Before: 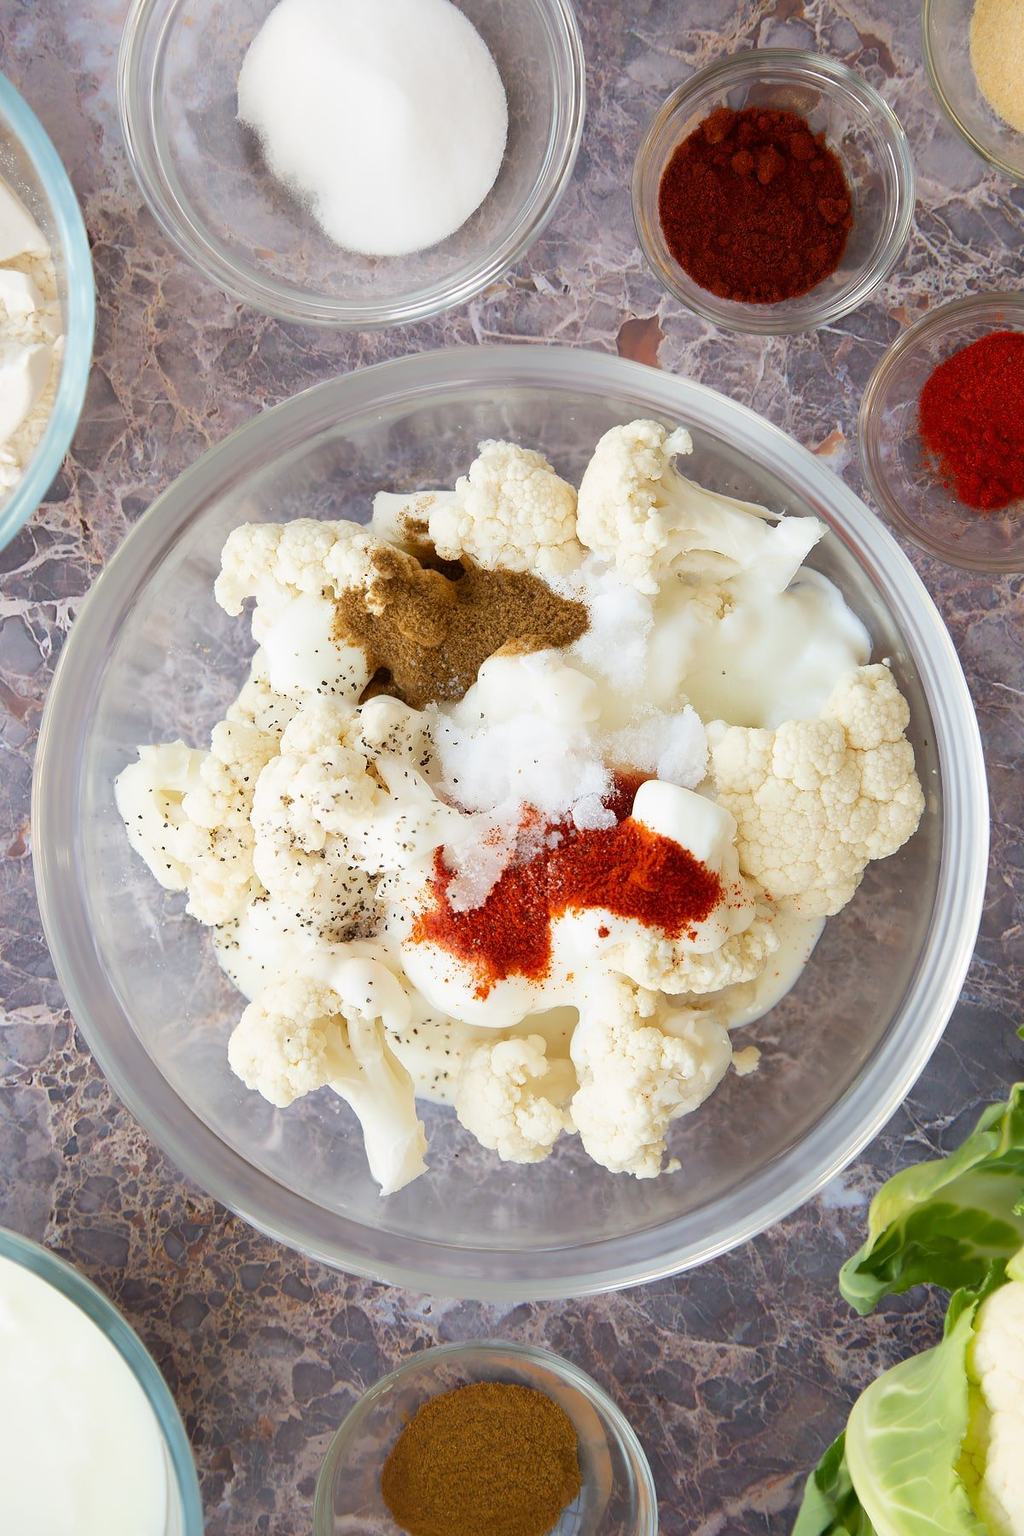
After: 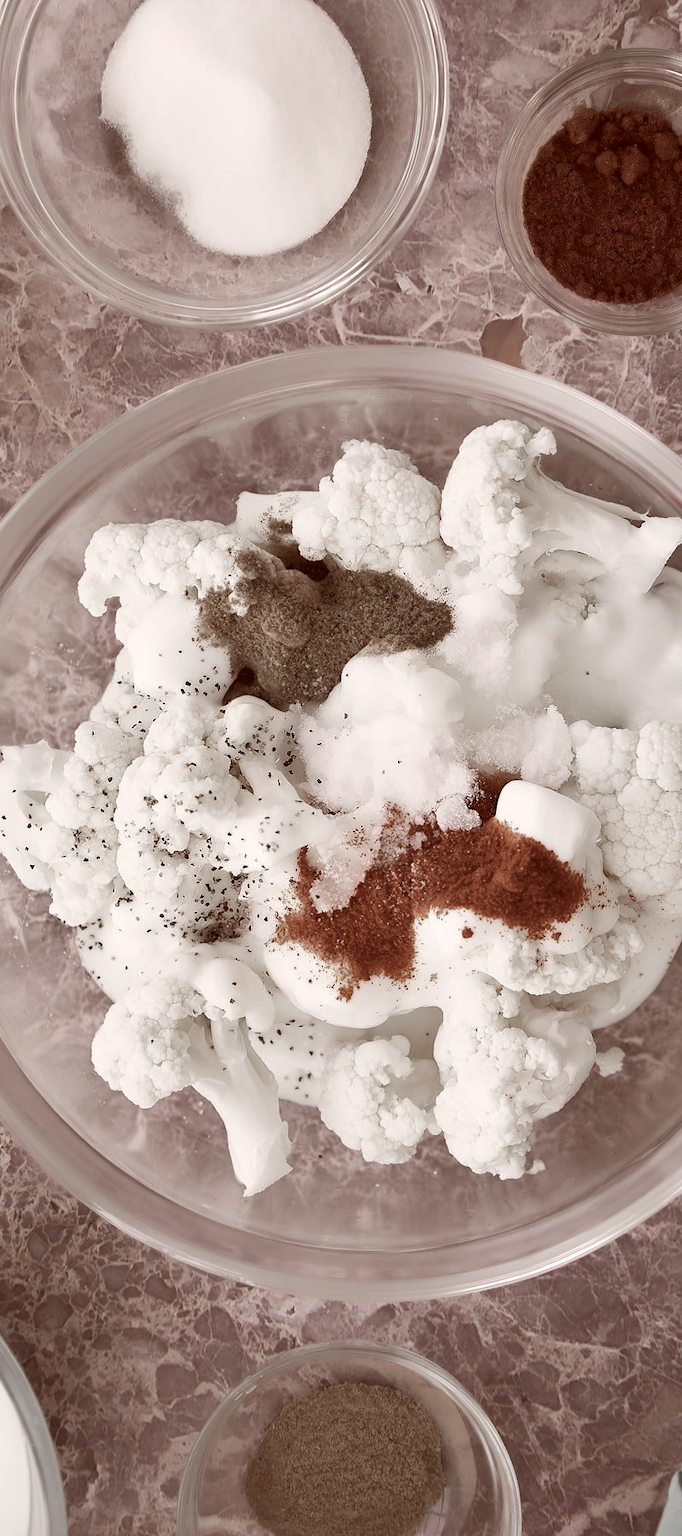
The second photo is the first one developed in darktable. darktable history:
color correction: highlights a* 9.04, highlights b* 8.87, shadows a* 39.5, shadows b* 39.8, saturation 0.804
crop and rotate: left 13.338%, right 20.05%
color zones: curves: ch0 [(0, 0.278) (0.143, 0.5) (0.286, 0.5) (0.429, 0.5) (0.571, 0.5) (0.714, 0.5) (0.857, 0.5) (1, 0.5)]; ch1 [(0, 1) (0.143, 0.165) (0.286, 0) (0.429, 0) (0.571, 0) (0.714, 0) (0.857, 0.5) (1, 0.5)]; ch2 [(0, 0.508) (0.143, 0.5) (0.286, 0.5) (0.429, 0.5) (0.571, 0.5) (0.714, 0.5) (0.857, 0.5) (1, 0.5)]
shadows and highlights: soften with gaussian
